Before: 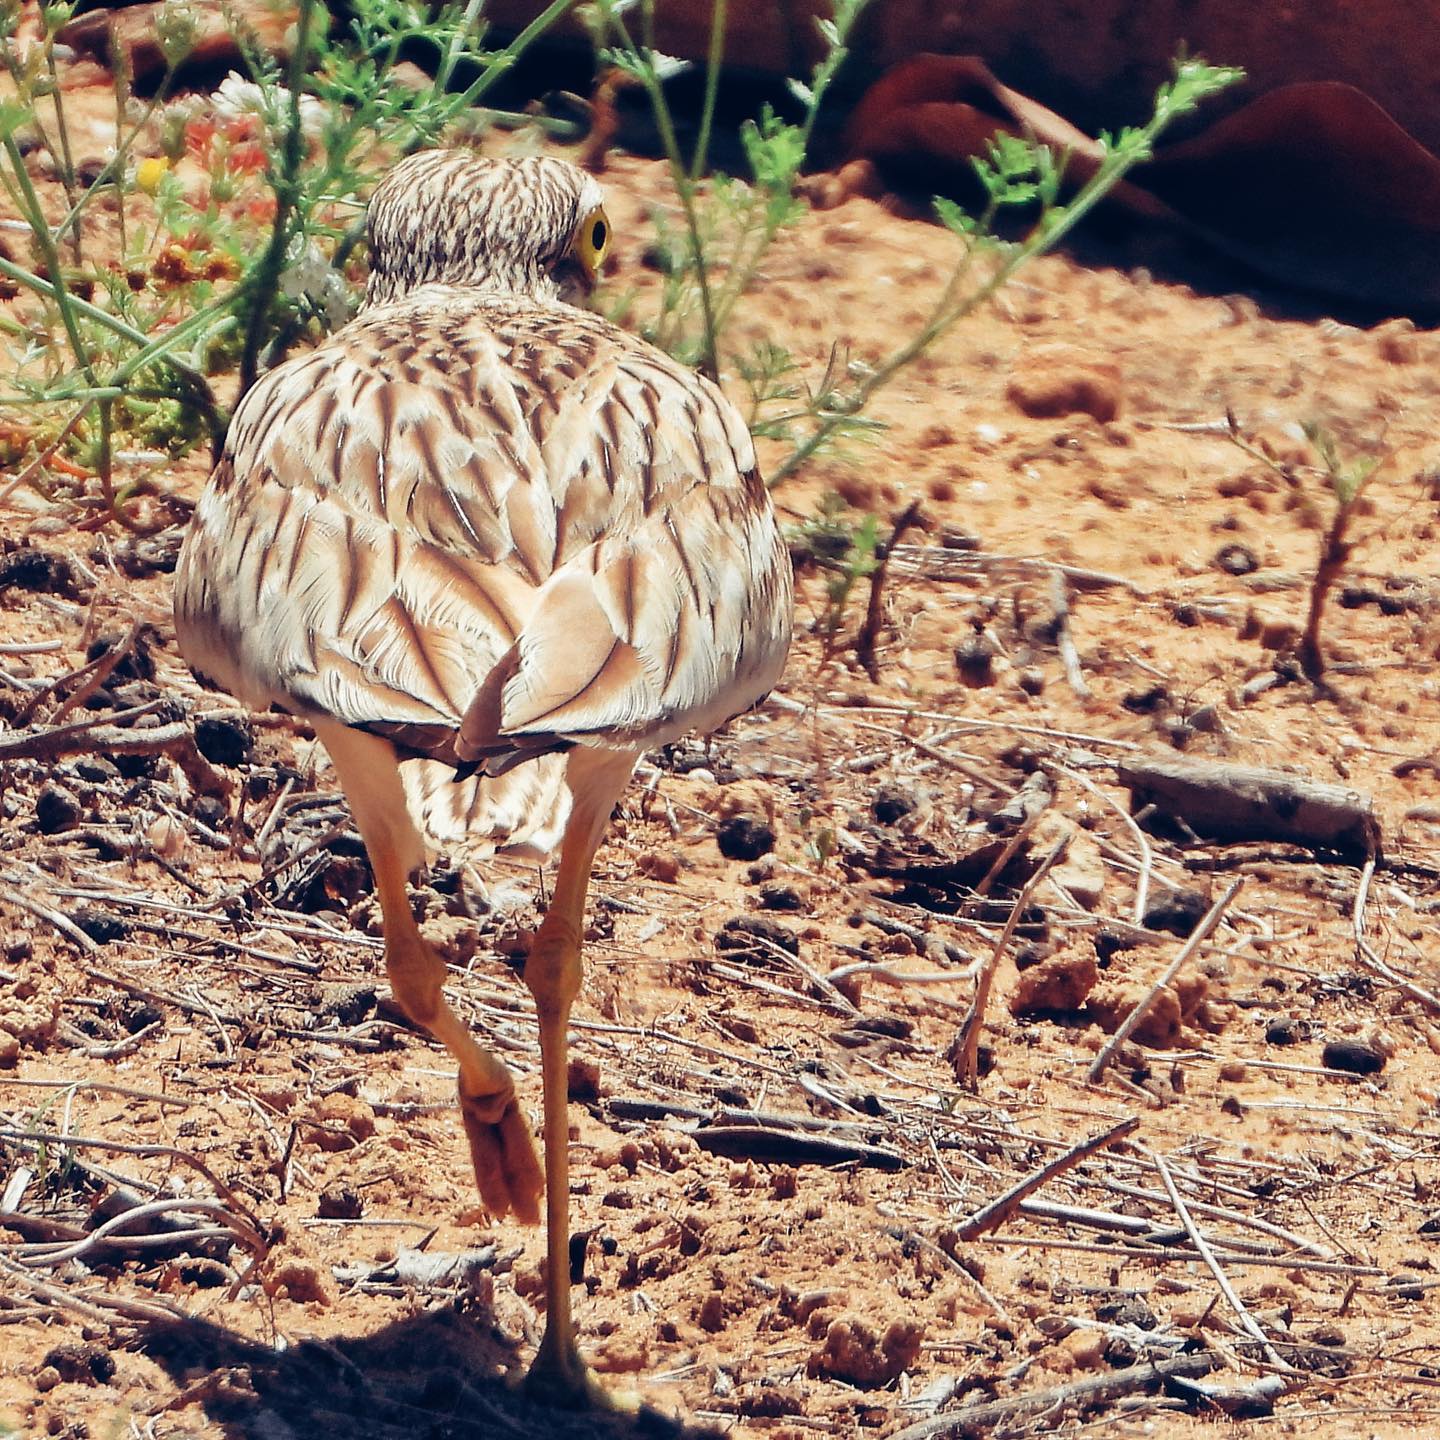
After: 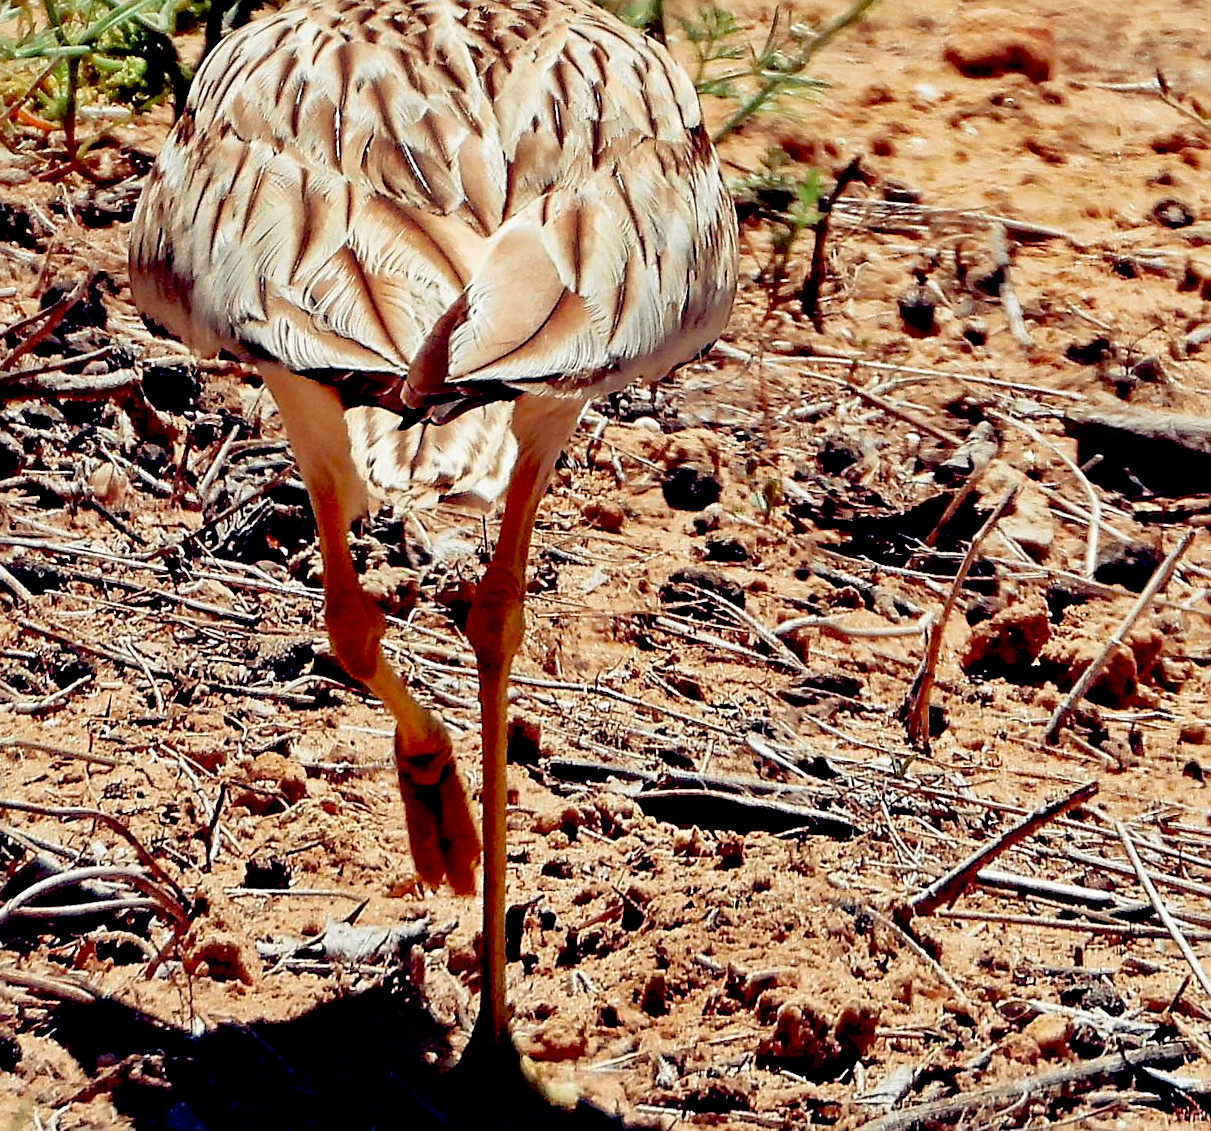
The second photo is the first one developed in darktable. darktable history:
sharpen: radius 2.529, amount 0.323
crop: top 20.916%, right 9.437%, bottom 0.316%
rotate and perspective: rotation 0.215°, lens shift (vertical) -0.139, crop left 0.069, crop right 0.939, crop top 0.002, crop bottom 0.996
exposure: black level correction 0.056, exposure -0.039 EV, compensate highlight preservation false
